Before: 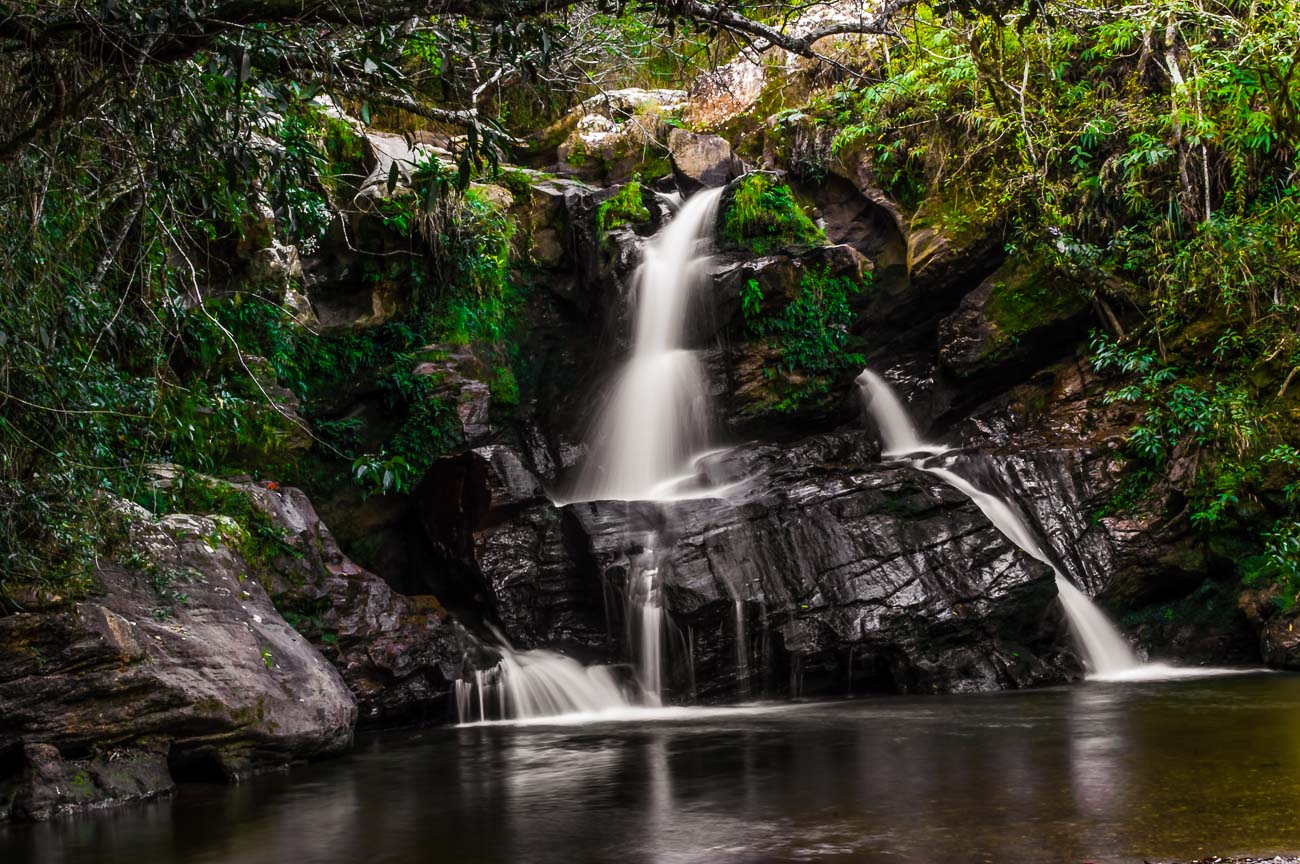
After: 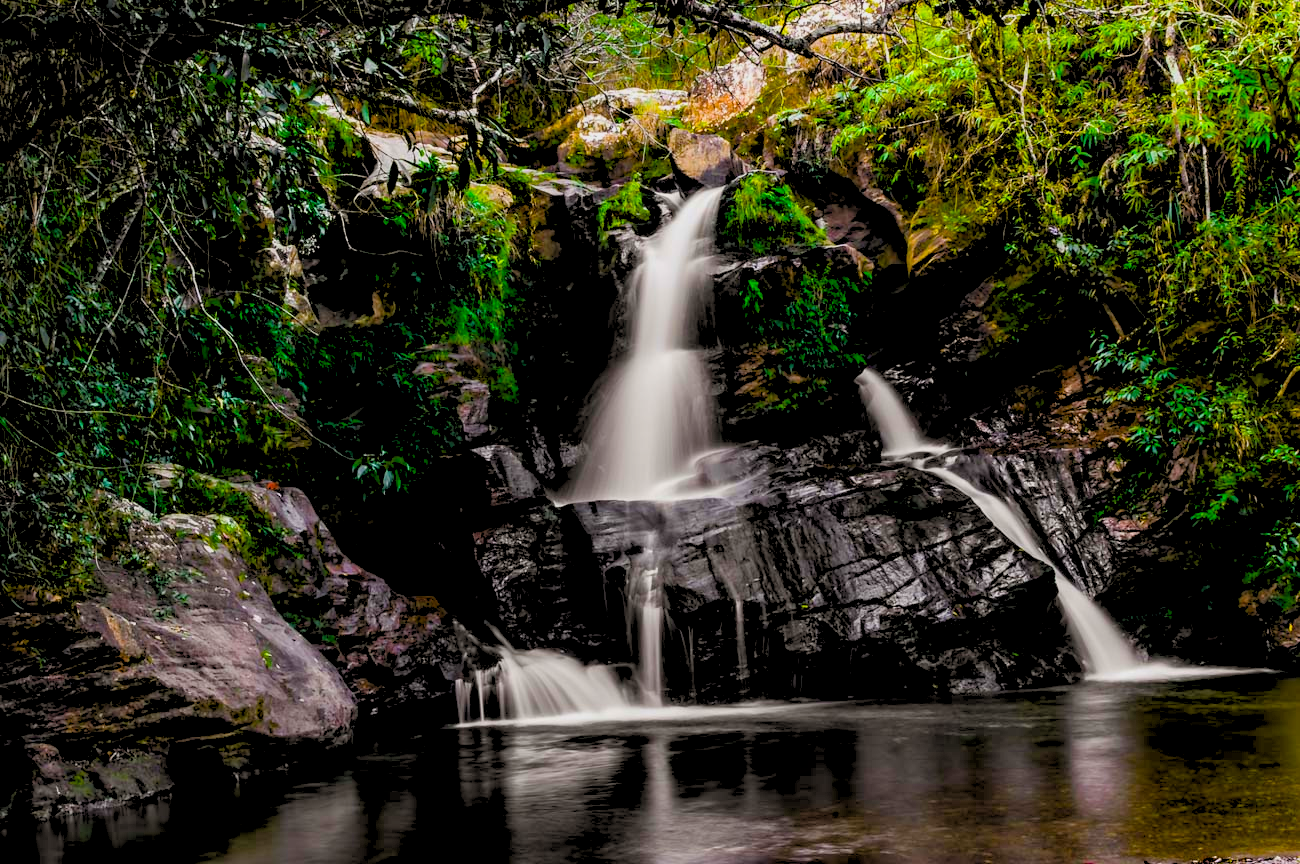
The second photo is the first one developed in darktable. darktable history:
local contrast: mode bilateral grid, contrast 10, coarseness 25, detail 115%, midtone range 0.2
rgb levels: preserve colors sum RGB, levels [[0.038, 0.433, 0.934], [0, 0.5, 1], [0, 0.5, 1]]
color balance rgb: linear chroma grading › global chroma 15%, perceptual saturation grading › global saturation 30%
